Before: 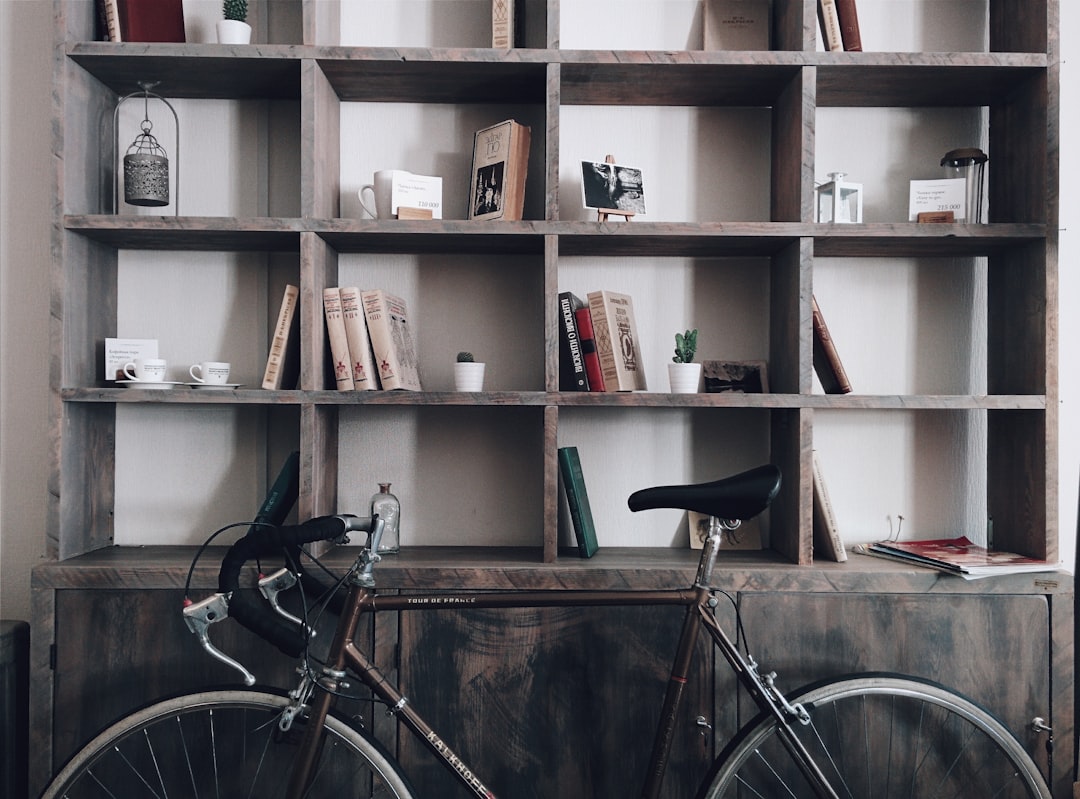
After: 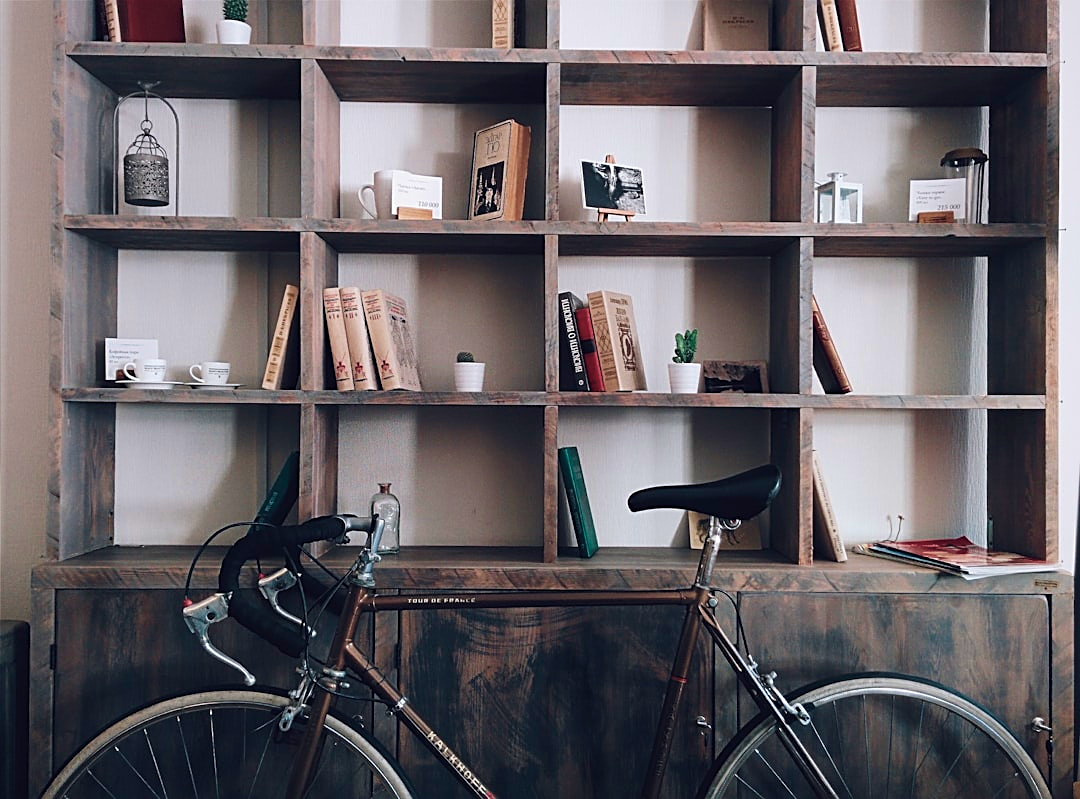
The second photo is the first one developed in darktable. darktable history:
sharpen: on, module defaults
velvia: strength 67.44%, mid-tones bias 0.972
